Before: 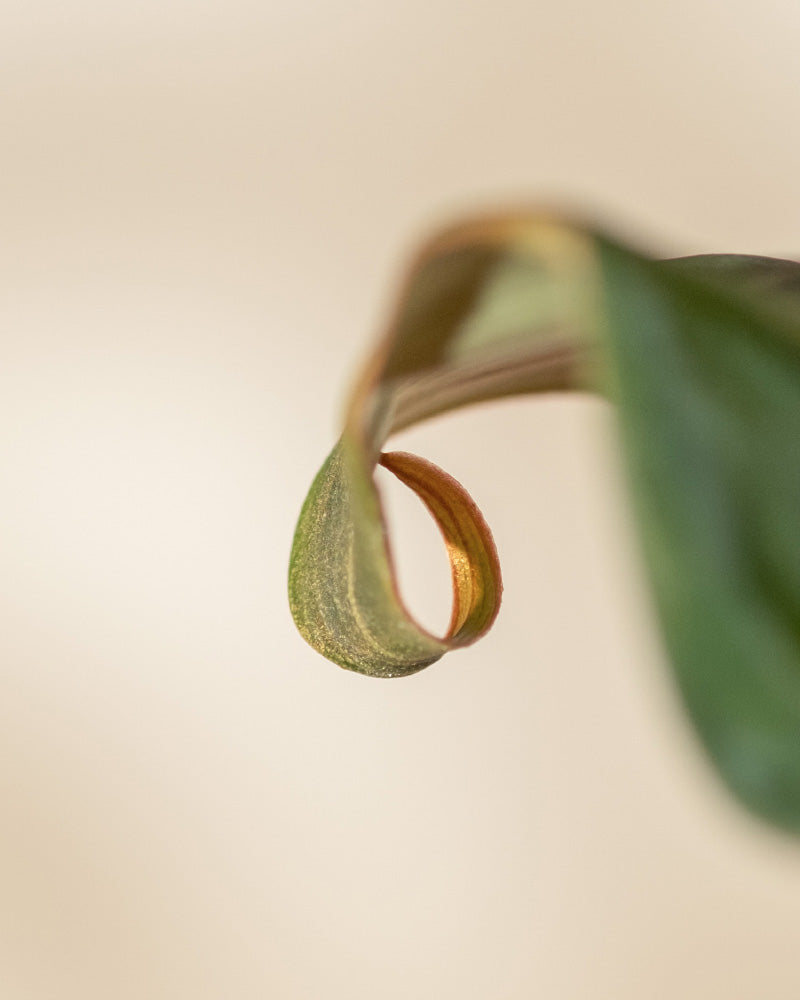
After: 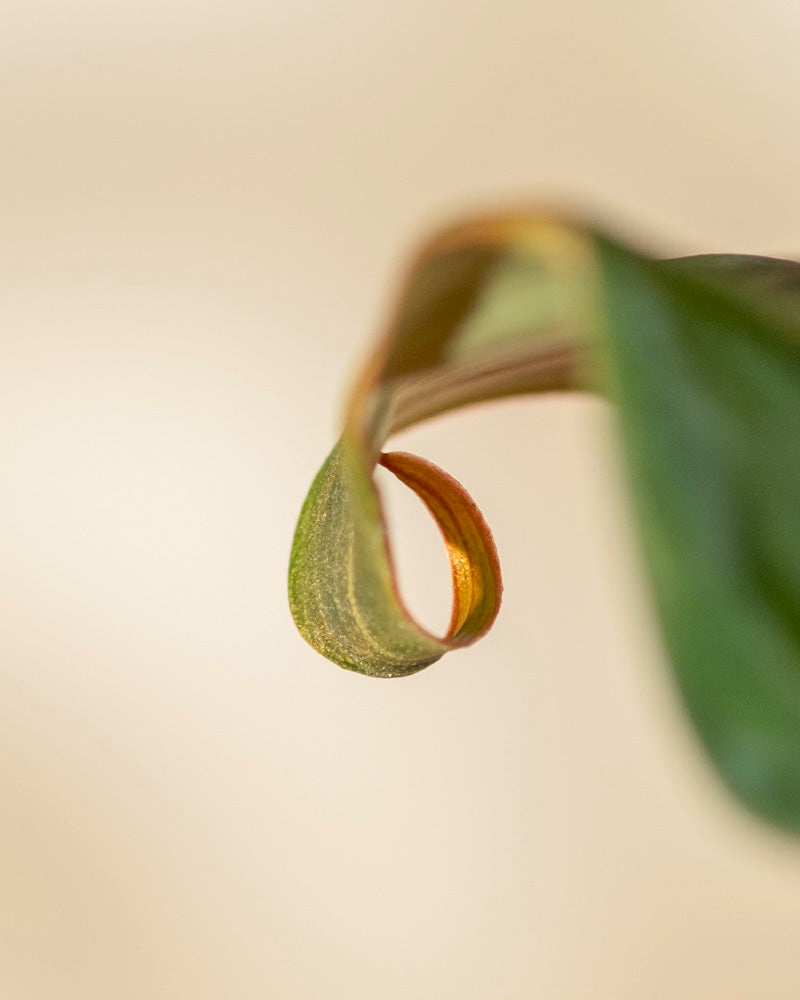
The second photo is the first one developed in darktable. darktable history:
color correction: highlights b* -0.019, saturation 1.29
